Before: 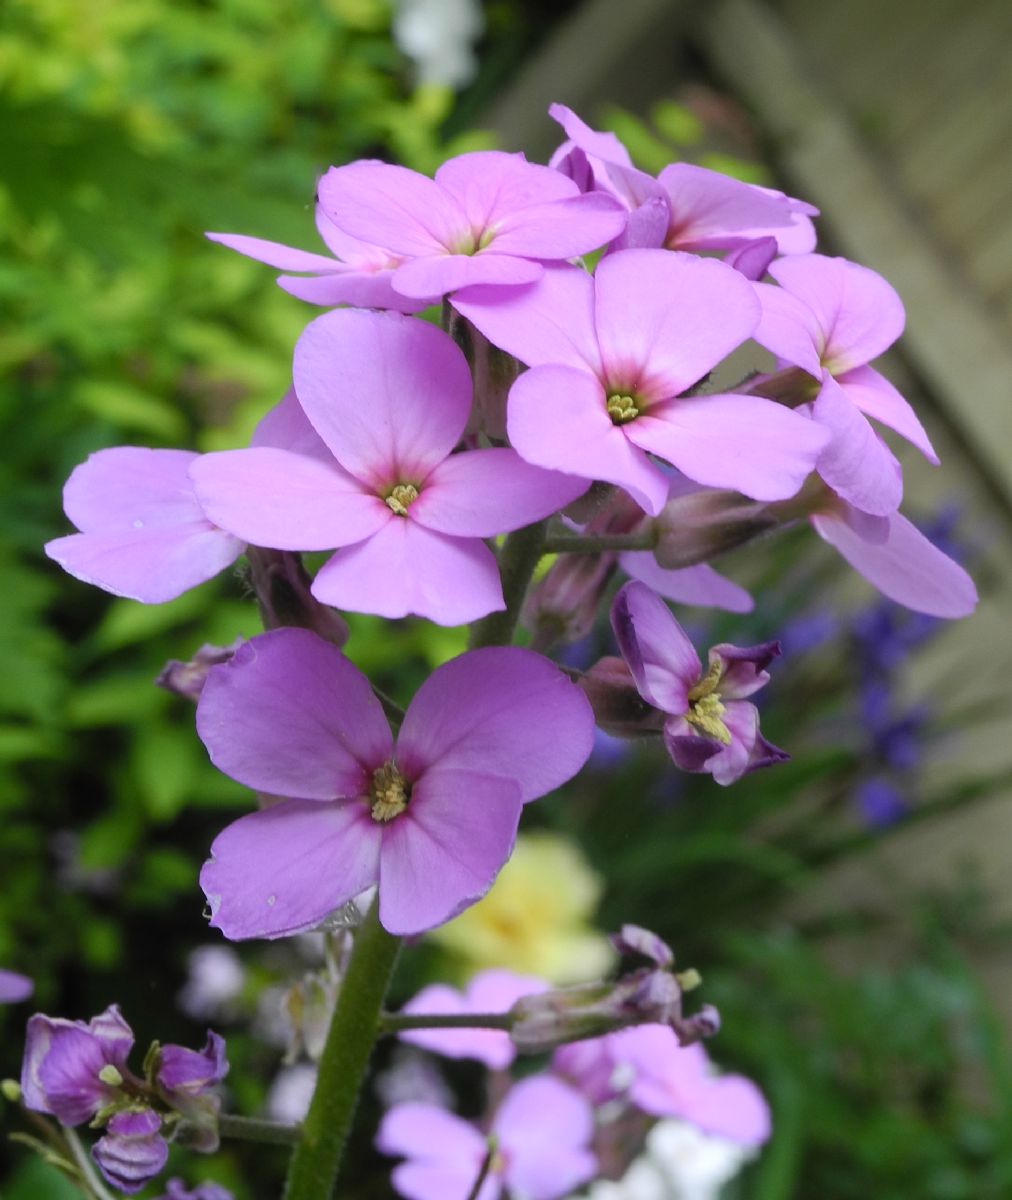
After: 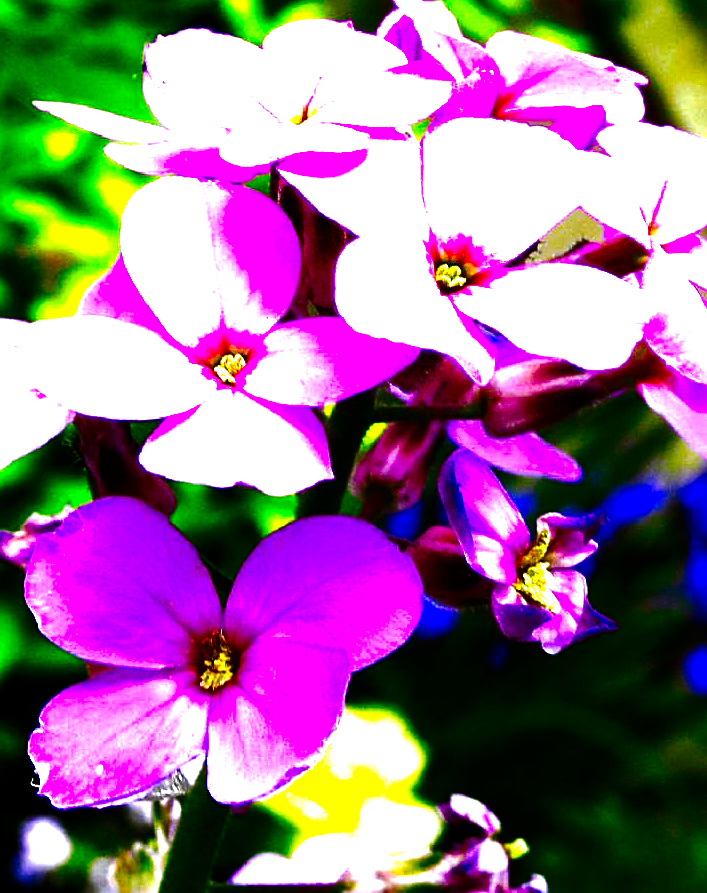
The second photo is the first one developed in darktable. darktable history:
exposure: exposure 0.949 EV, compensate highlight preservation false
color balance rgb: shadows lift › chroma 3.637%, shadows lift › hue 90.52°, perceptual saturation grading › global saturation 25.33%, perceptual brilliance grading › global brilliance 25.491%, global vibrance 35.25%, contrast 10.559%
sharpen: on, module defaults
crop and rotate: left 17.058%, top 10.936%, right 13%, bottom 14.594%
tone curve: curves: ch0 [(0.003, 0) (0.066, 0.017) (0.163, 0.09) (0.264, 0.238) (0.395, 0.421) (0.517, 0.575) (0.633, 0.687) (0.791, 0.814) (1, 1)]; ch1 [(0, 0) (0.149, 0.17) (0.327, 0.339) (0.39, 0.403) (0.456, 0.463) (0.501, 0.502) (0.512, 0.507) (0.53, 0.533) (0.575, 0.592) (0.671, 0.655) (0.729, 0.679) (1, 1)]; ch2 [(0, 0) (0.337, 0.382) (0.464, 0.47) (0.501, 0.502) (0.527, 0.532) (0.563, 0.555) (0.615, 0.61) (0.663, 0.68) (1, 1)], preserve colors none
contrast brightness saturation: brightness -0.992, saturation 0.993
